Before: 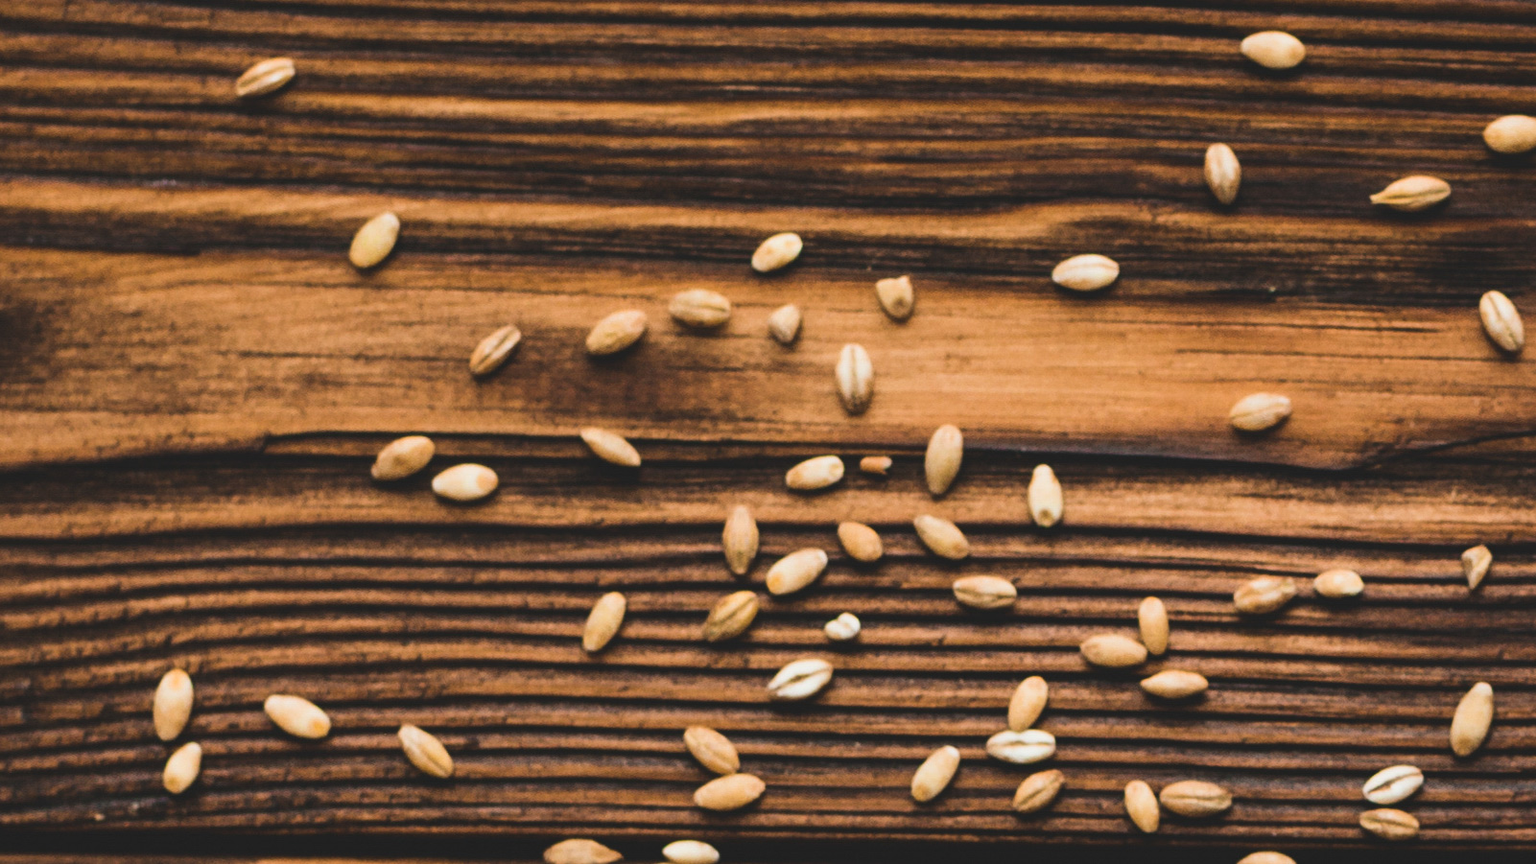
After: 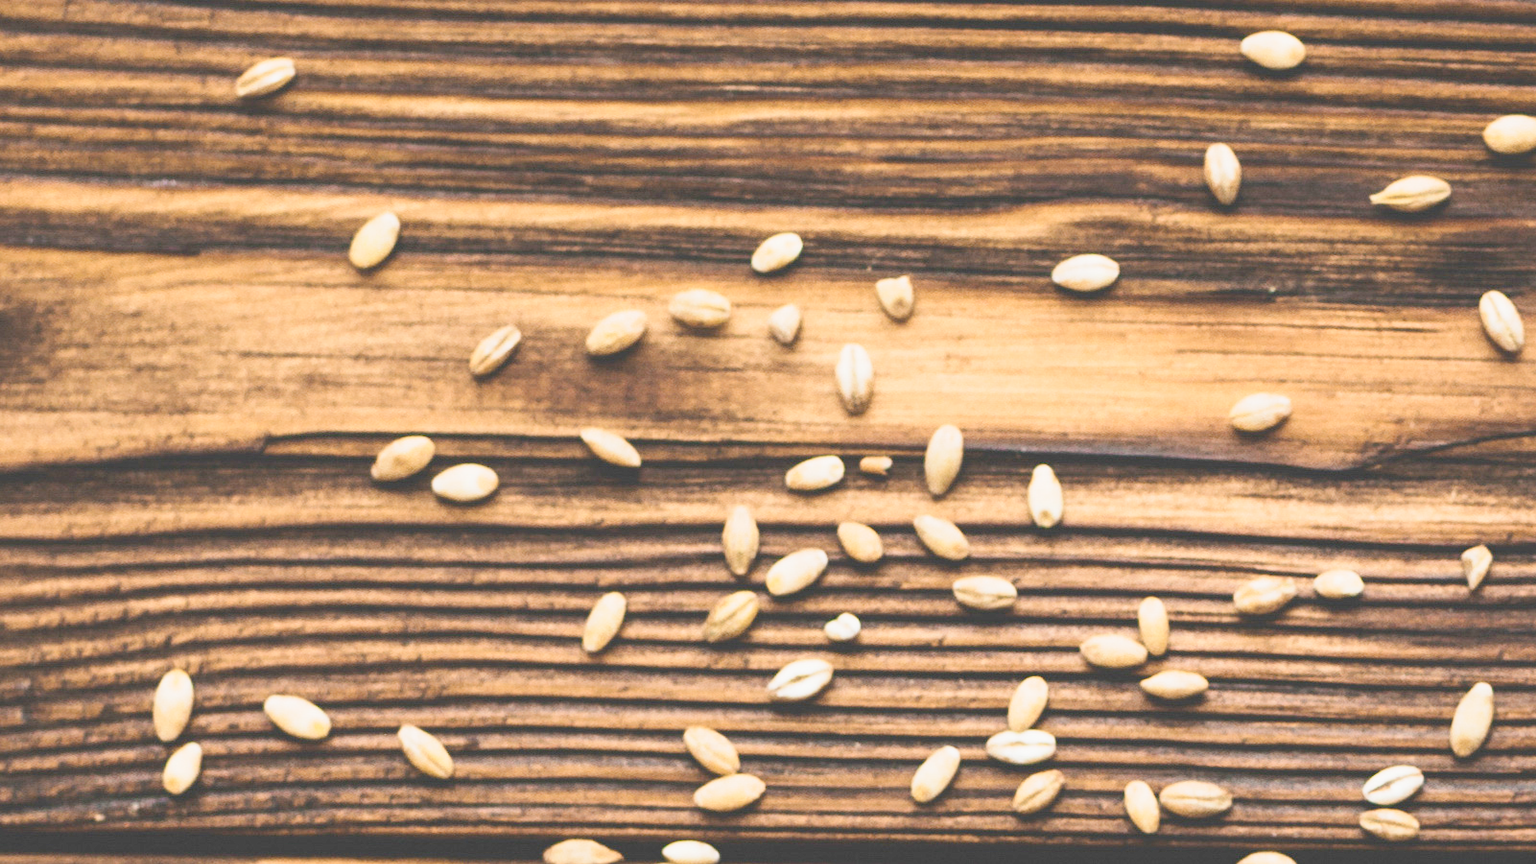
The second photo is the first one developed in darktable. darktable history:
tone curve: curves: ch0 [(0, 0) (0.169, 0.367) (0.635, 0.859) (1, 1)], preserve colors none
